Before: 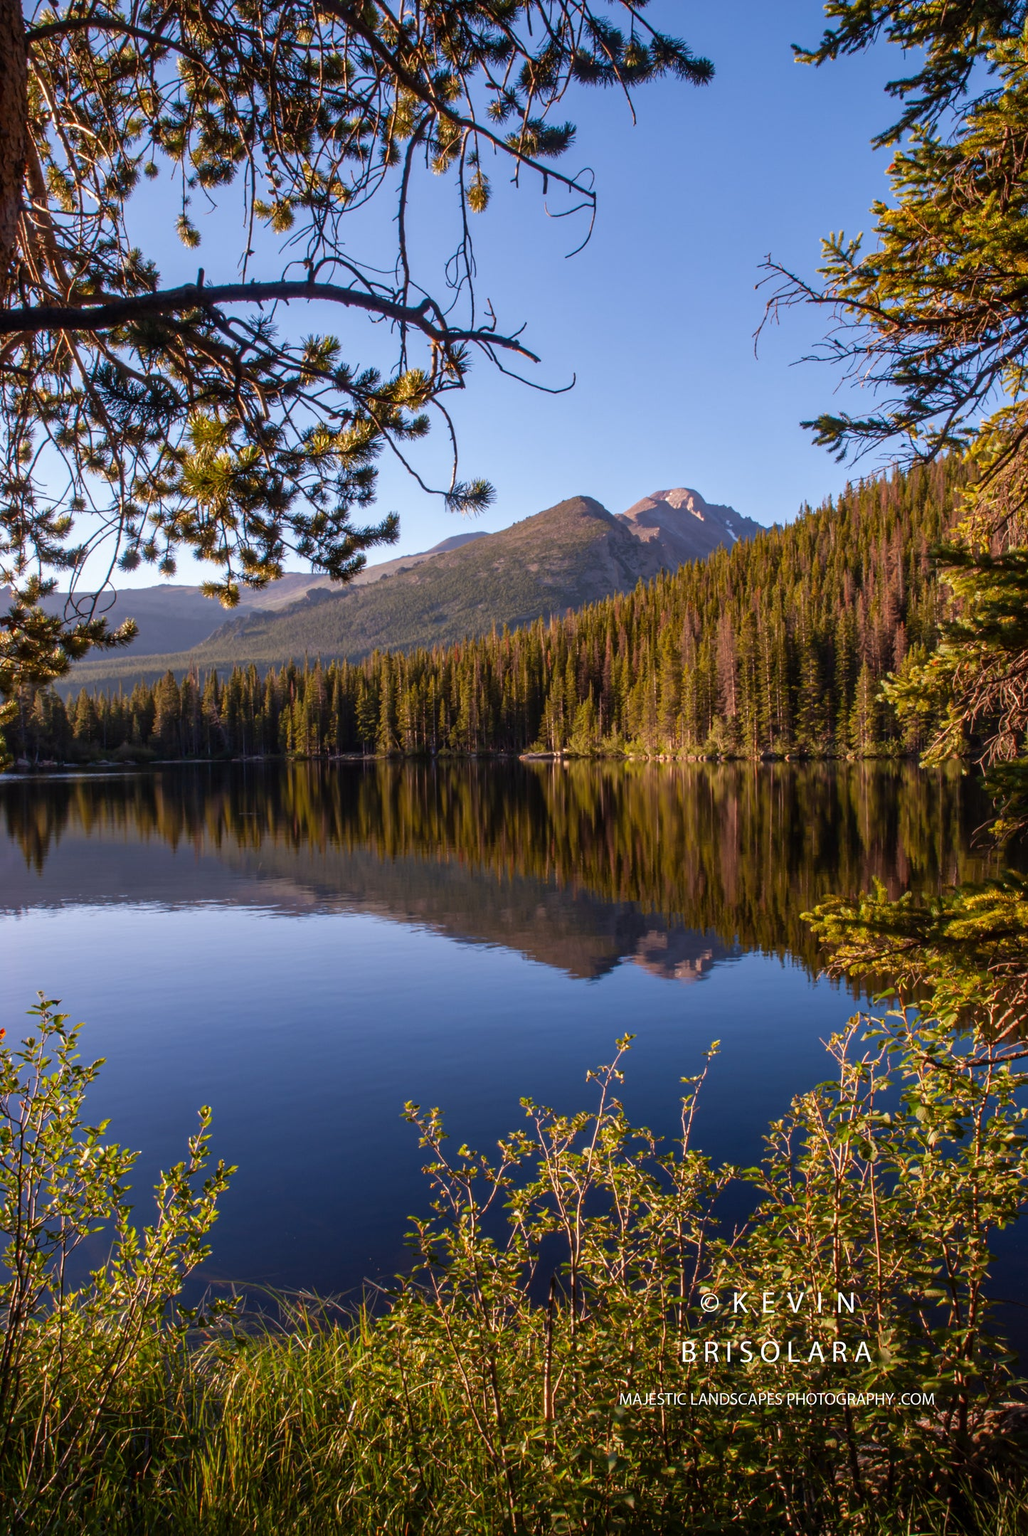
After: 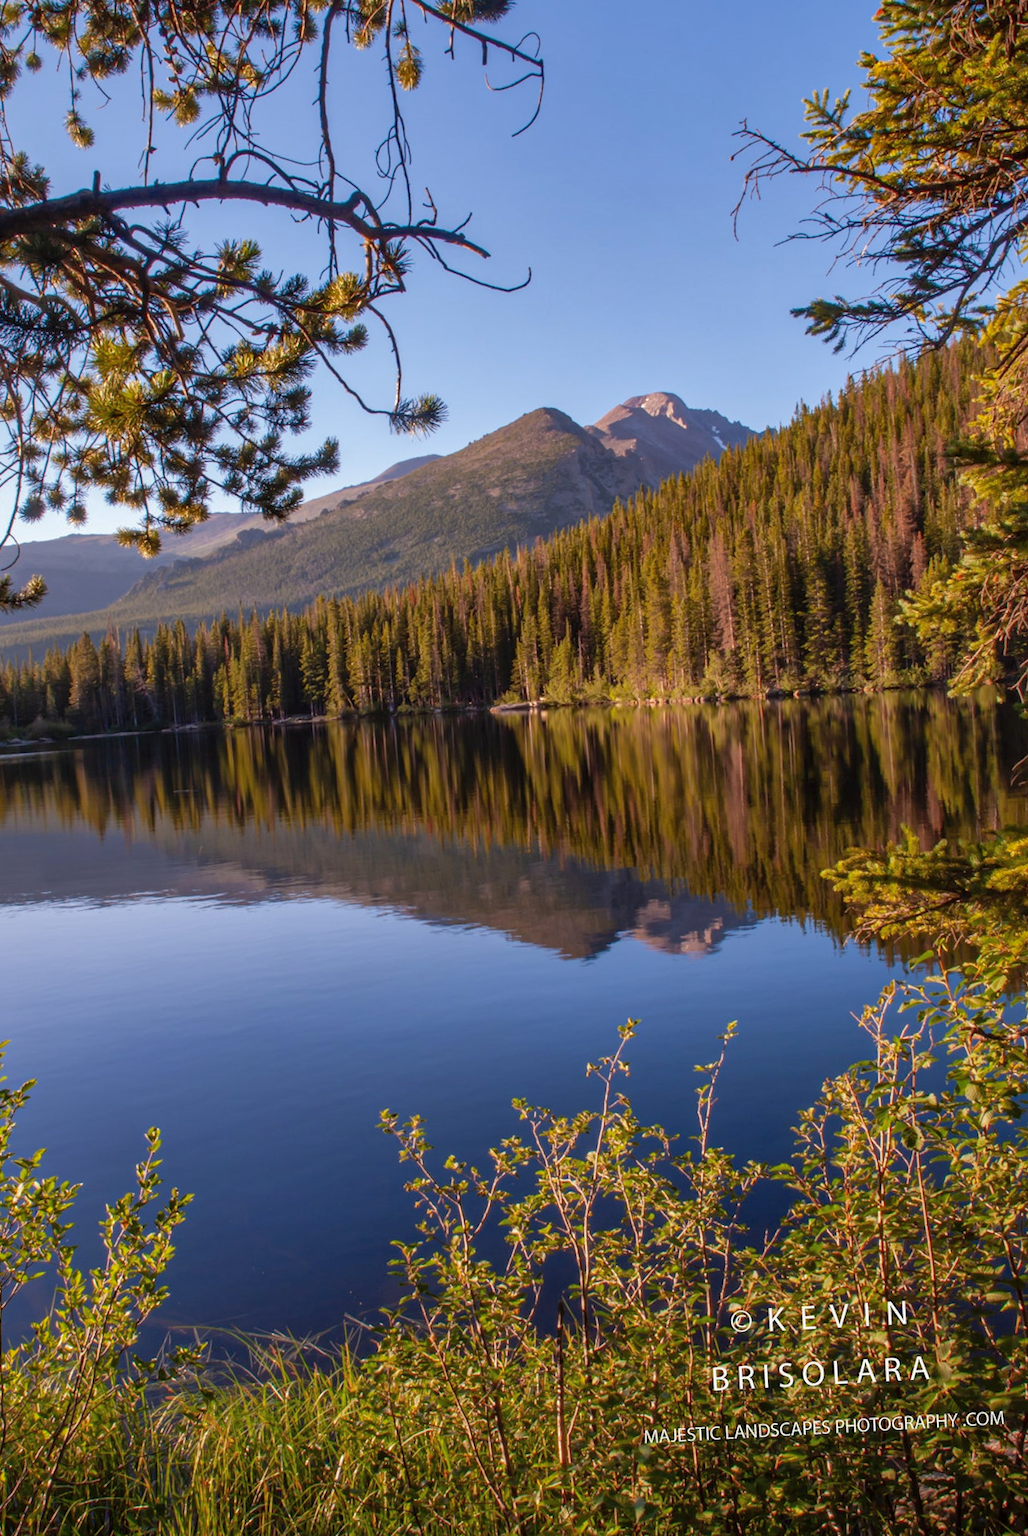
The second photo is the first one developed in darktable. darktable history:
shadows and highlights: on, module defaults
crop and rotate: angle 3.08°, left 5.605%, top 5.678%
